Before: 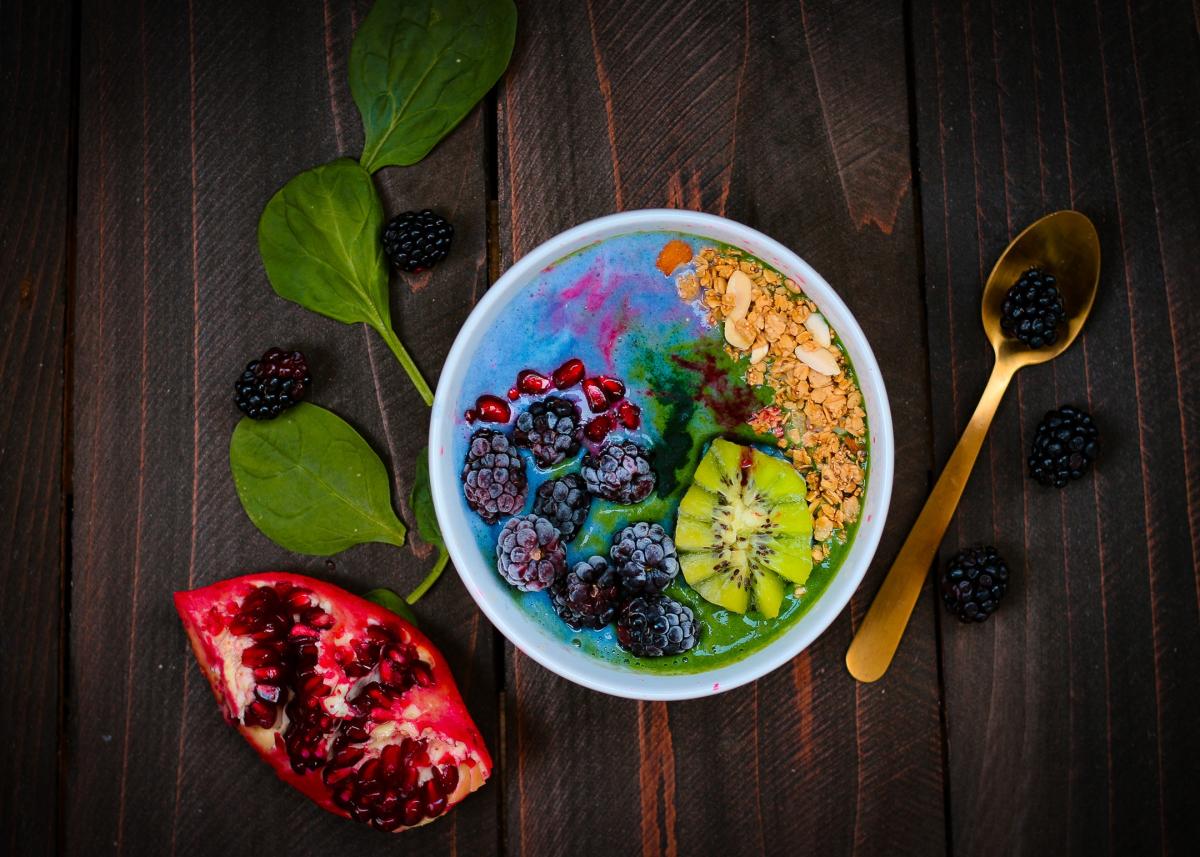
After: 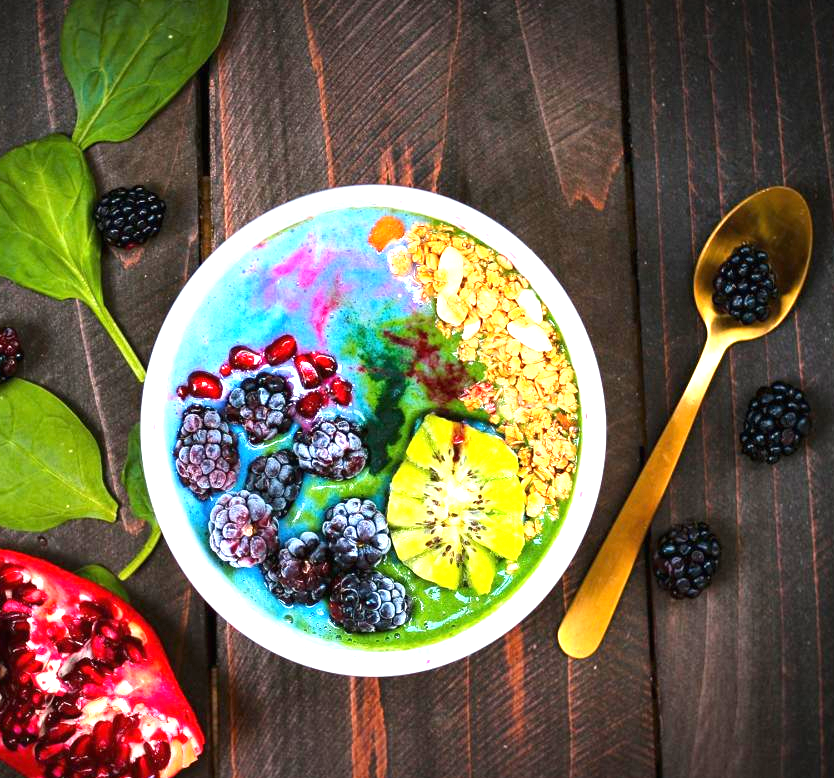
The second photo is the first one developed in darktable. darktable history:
exposure: black level correction 0, exposure 1.675 EV, compensate exposure bias true, compensate highlight preservation false
crop and rotate: left 24.034%, top 2.838%, right 6.406%, bottom 6.299%
